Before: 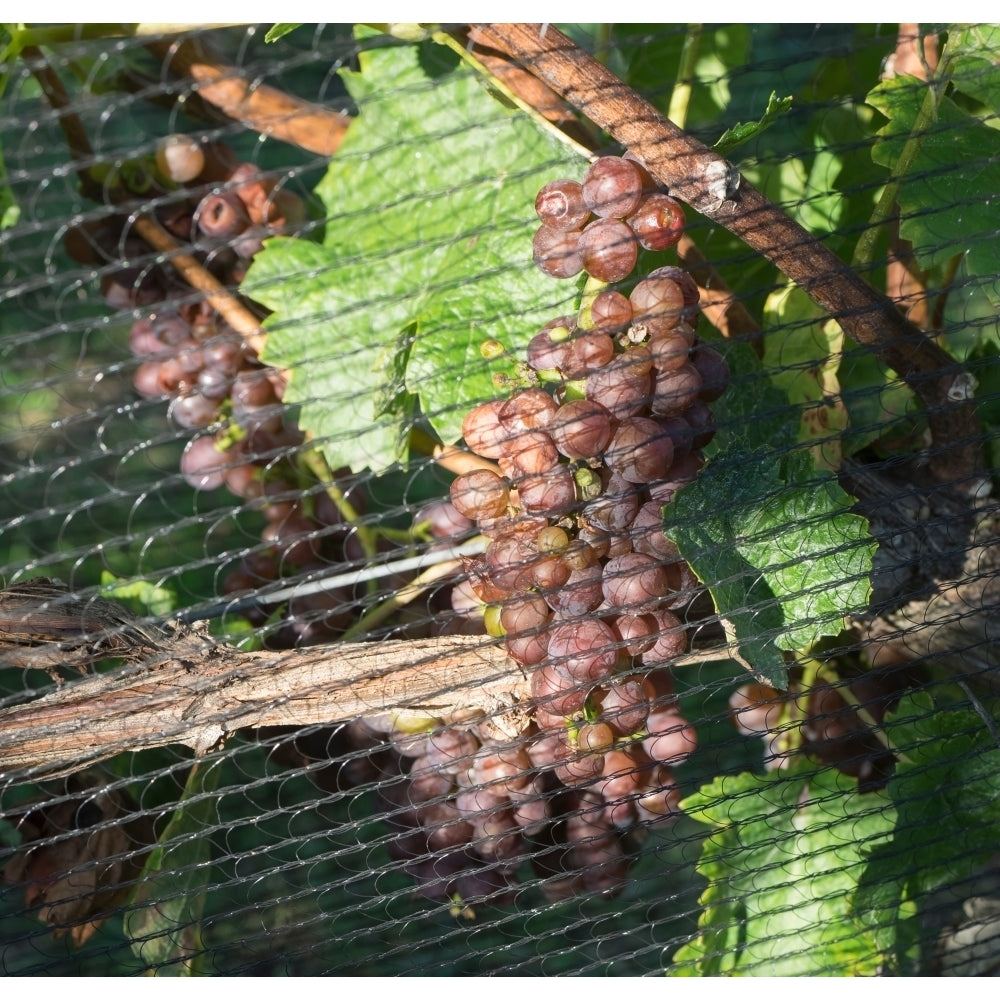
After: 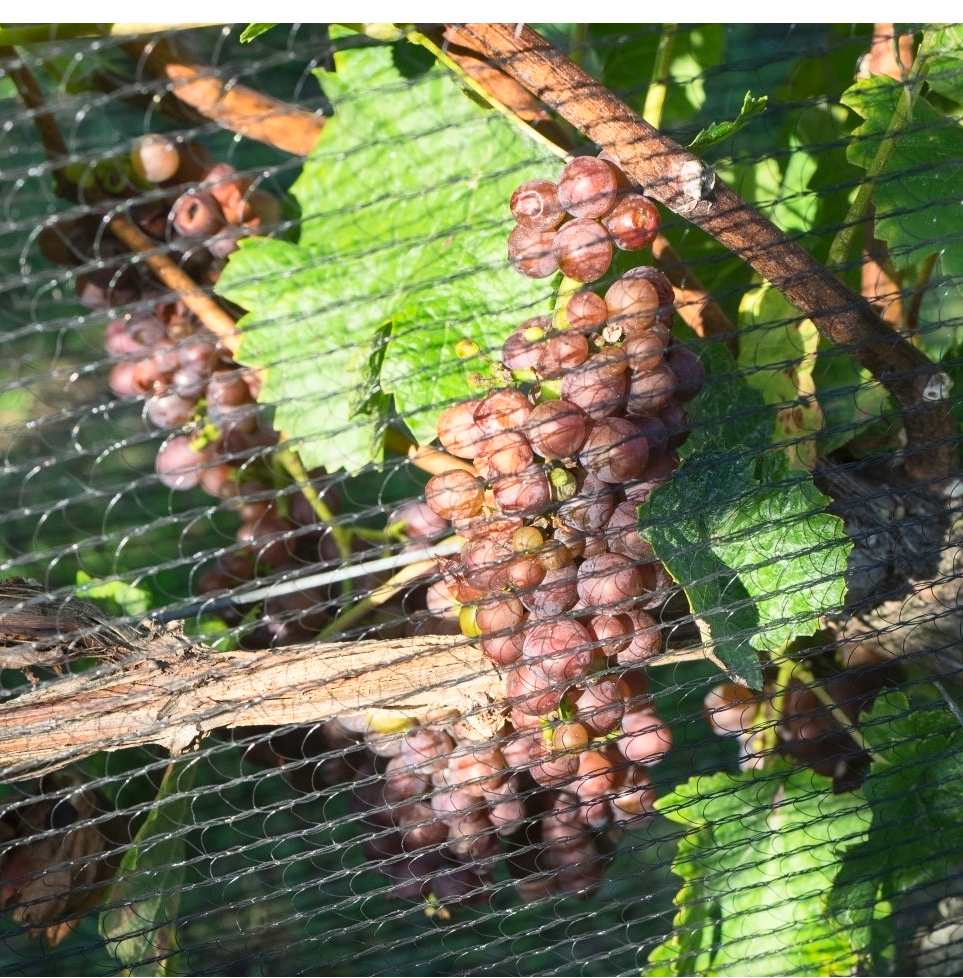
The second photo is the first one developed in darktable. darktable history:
crop and rotate: left 2.561%, right 1.094%, bottom 2.118%
contrast brightness saturation: contrast 0.198, brightness 0.161, saturation 0.219
shadows and highlights: shadows 47.66, highlights -42.68, soften with gaussian
color correction: highlights b* 0.065
